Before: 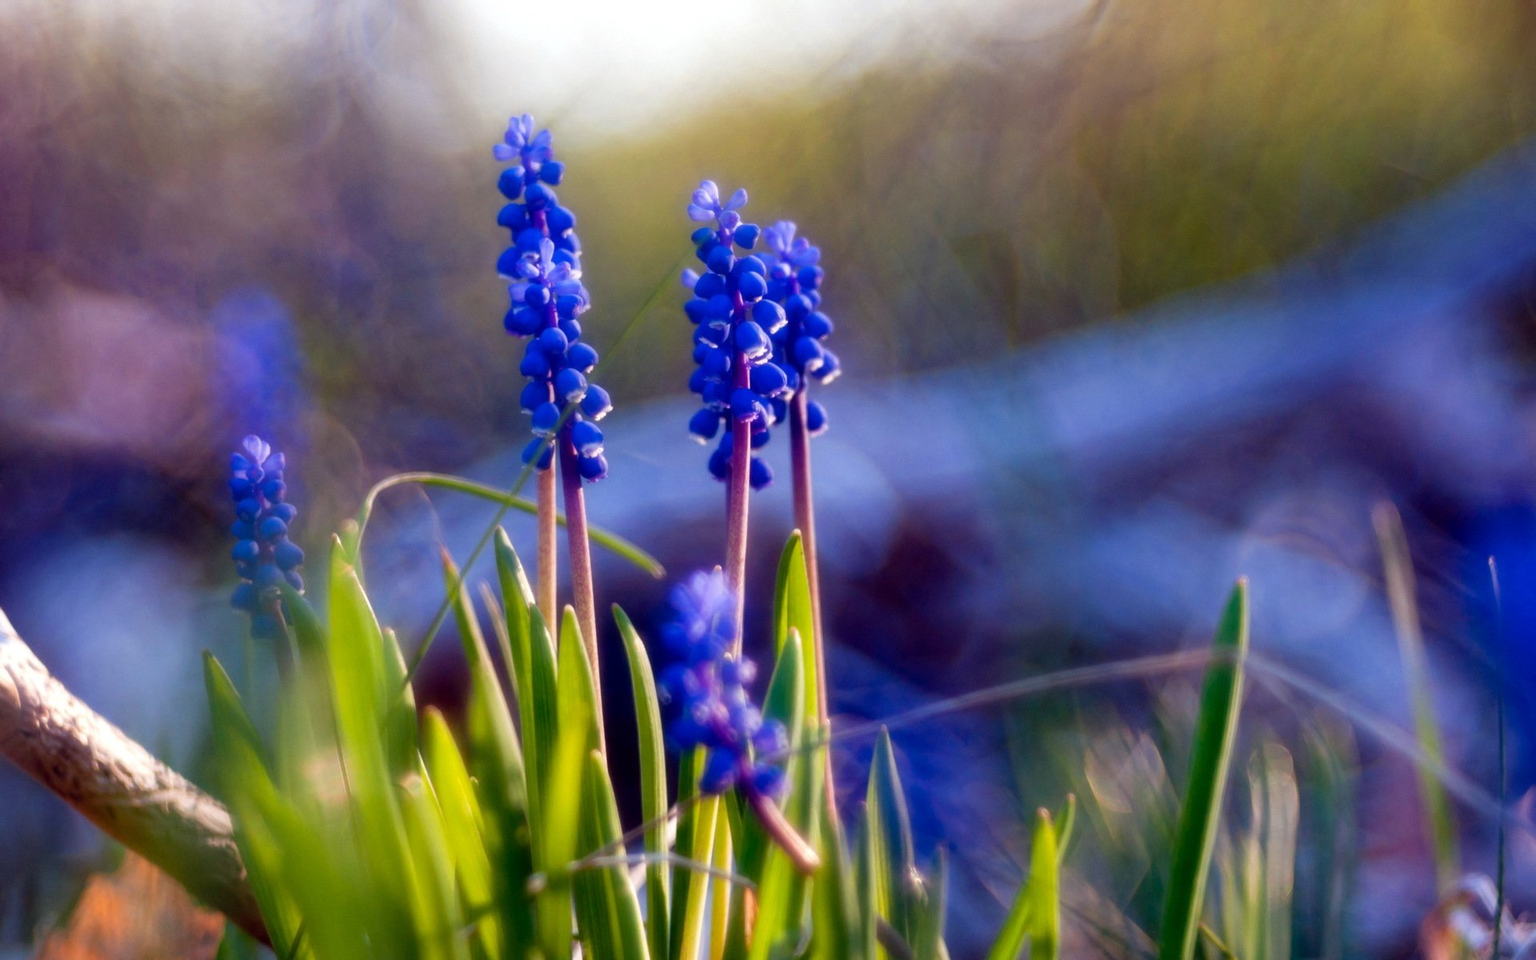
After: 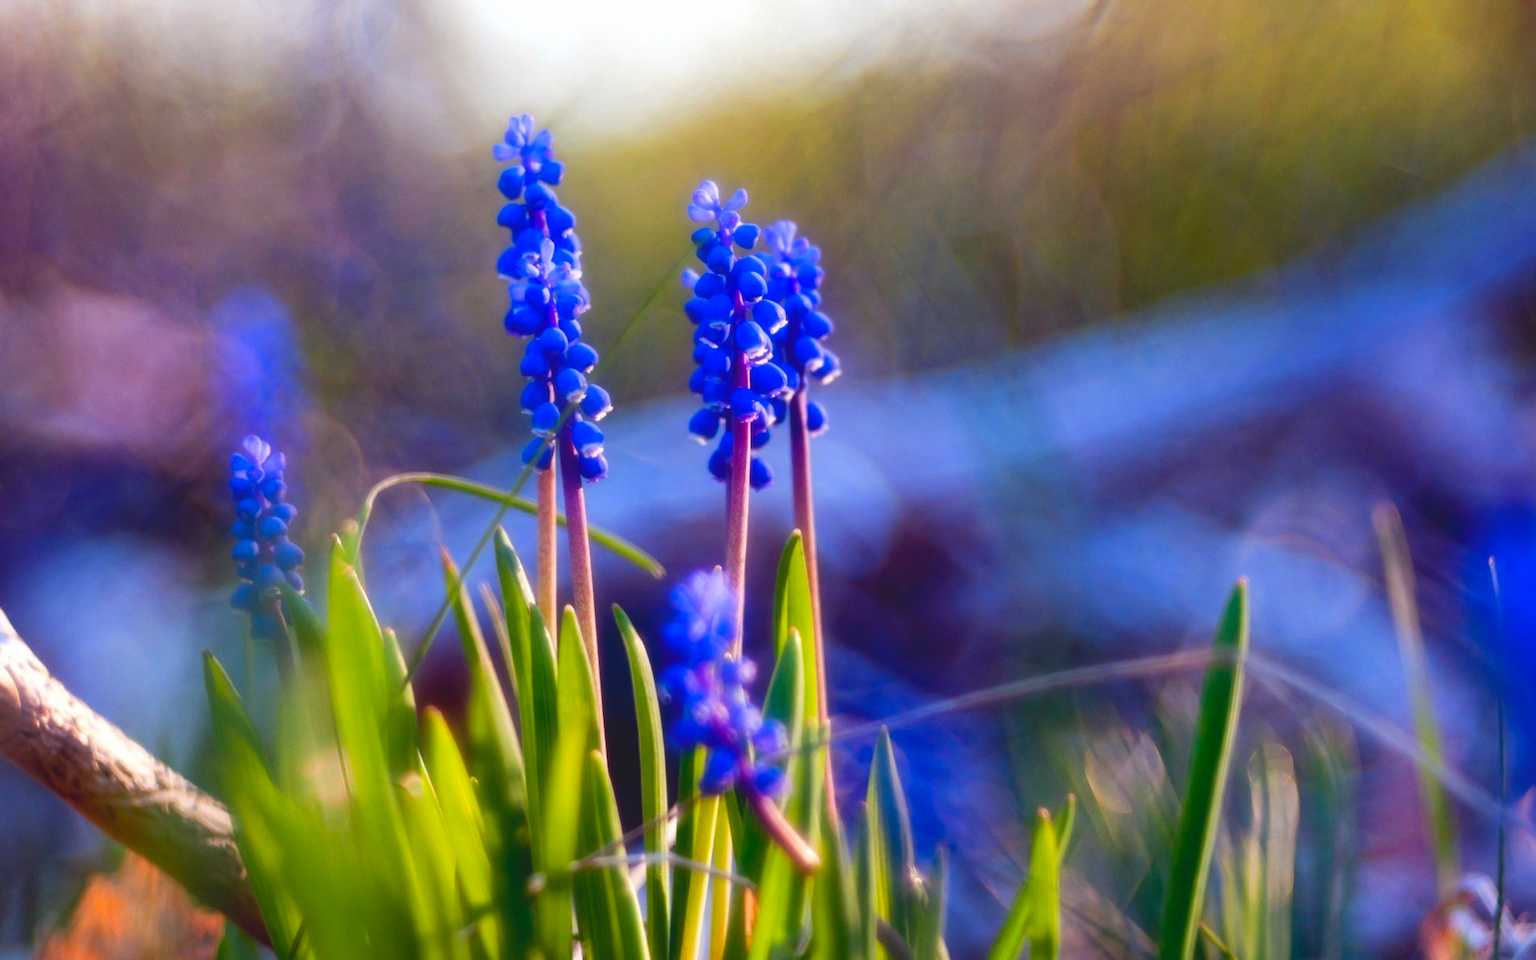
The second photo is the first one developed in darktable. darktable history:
contrast brightness saturation: contrast -0.19, saturation 0.19
tone equalizer: -8 EV -0.417 EV, -7 EV -0.389 EV, -6 EV -0.333 EV, -5 EV -0.222 EV, -3 EV 0.222 EV, -2 EV 0.333 EV, -1 EV 0.389 EV, +0 EV 0.417 EV, edges refinement/feathering 500, mask exposure compensation -1.57 EV, preserve details no
